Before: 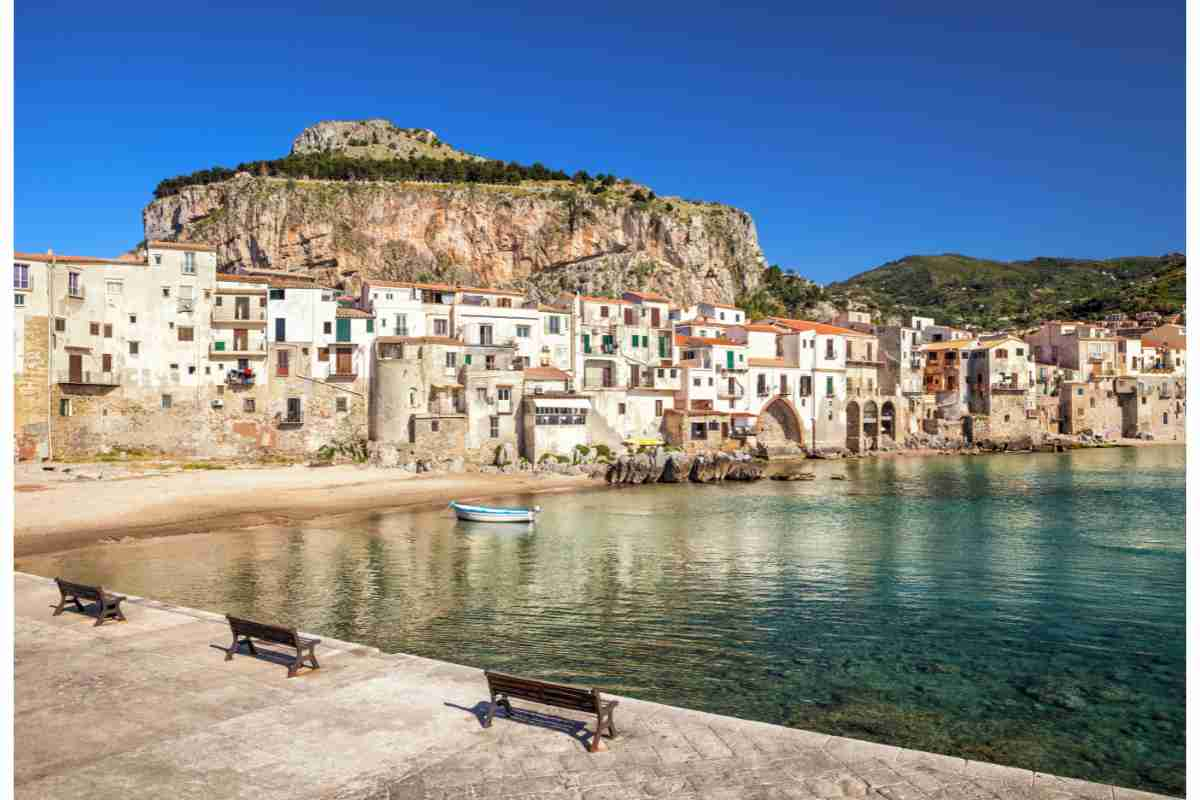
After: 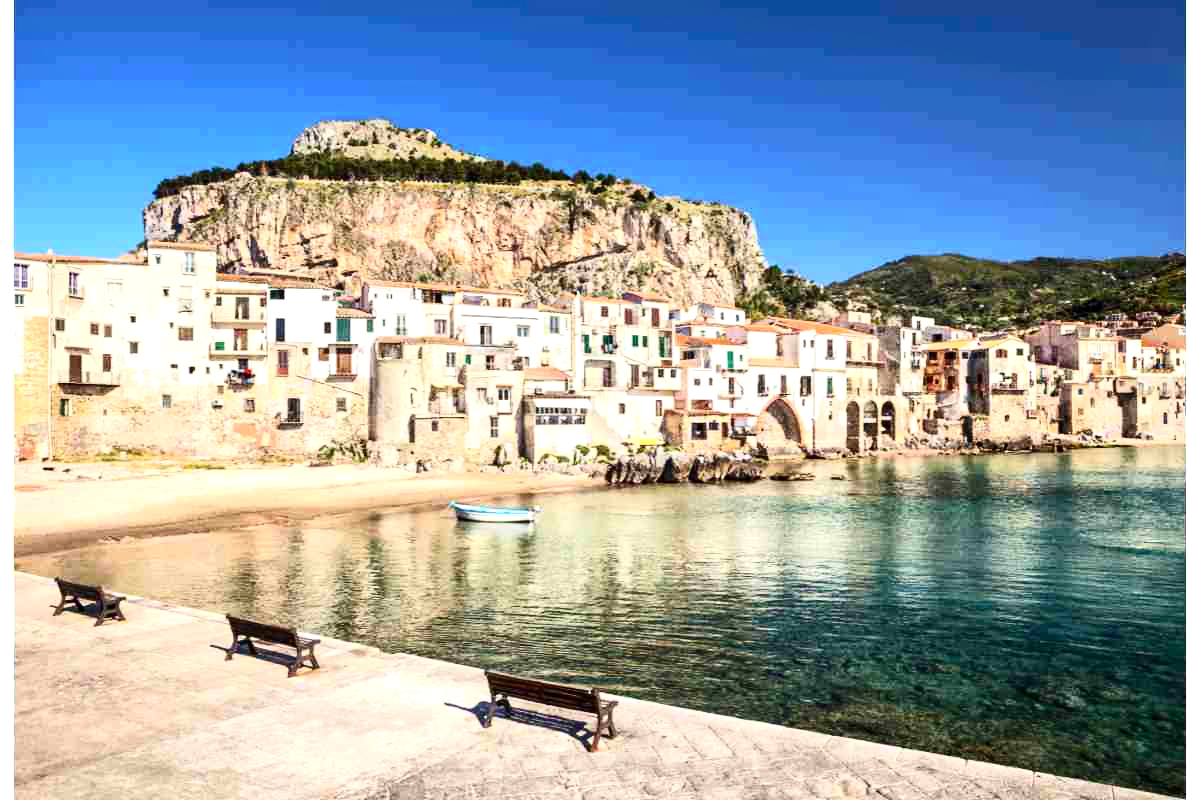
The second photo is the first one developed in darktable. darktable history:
contrast brightness saturation: contrast 0.28
tone equalizer: on, module defaults
exposure: black level correction 0.001, exposure 0.5 EV, compensate exposure bias true, compensate highlight preservation false
